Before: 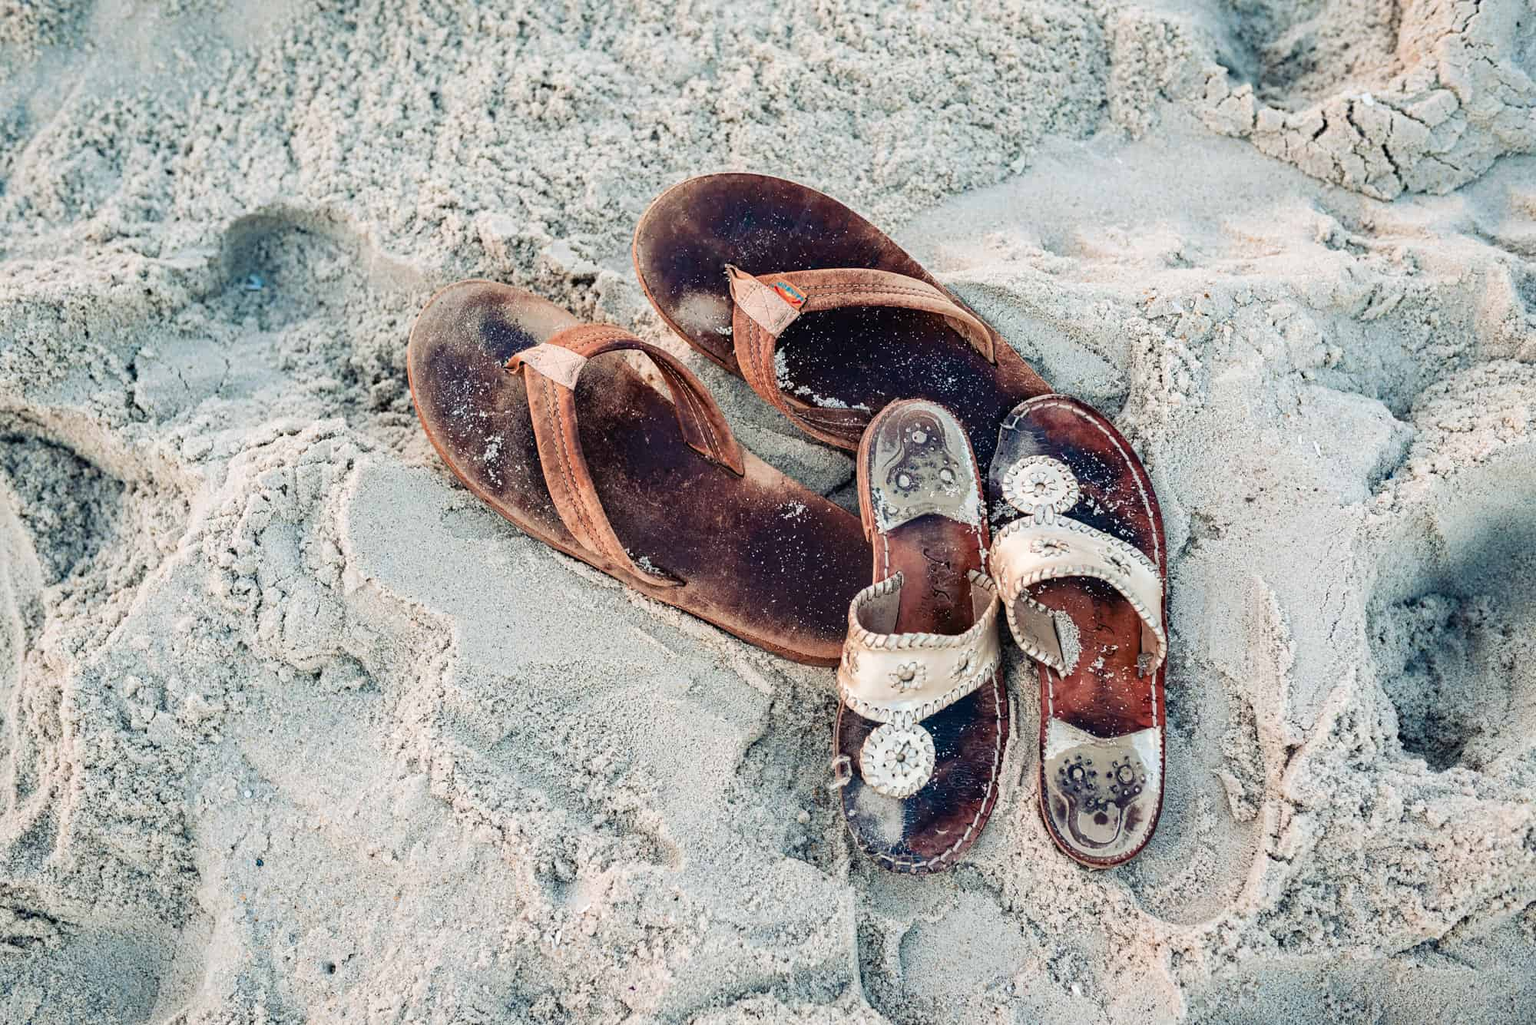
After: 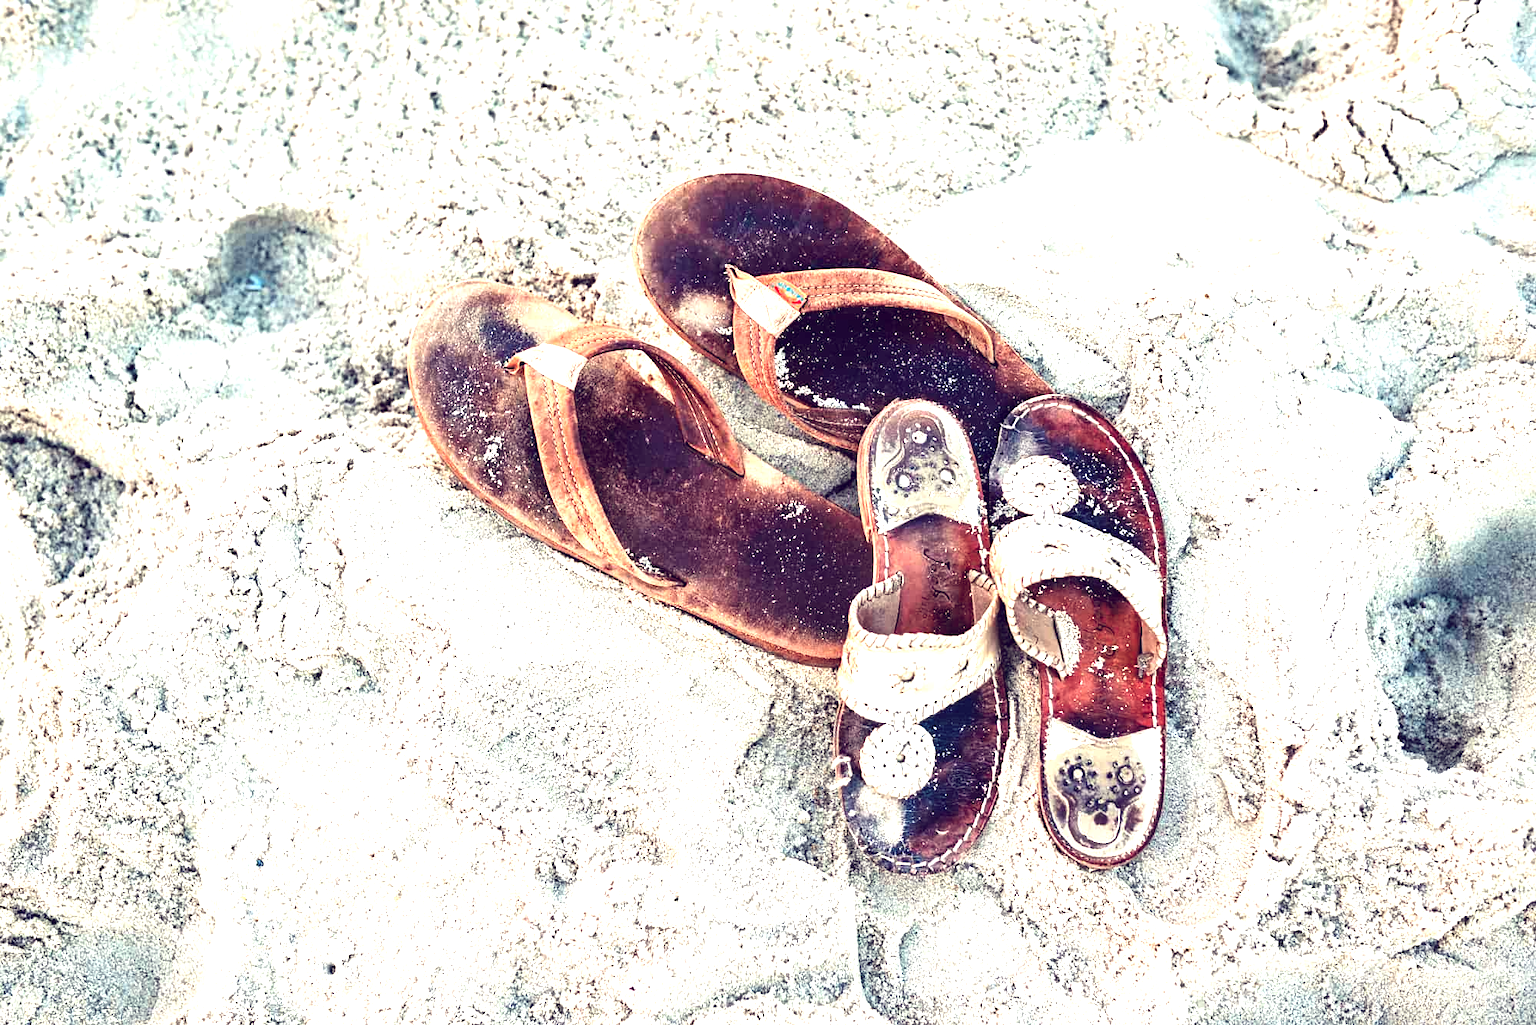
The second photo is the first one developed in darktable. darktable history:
exposure: black level correction 0, exposure 1 EV, compensate exposure bias true, compensate highlight preservation false
color balance: lift [1.001, 0.997, 0.99, 1.01], gamma [1.007, 1, 0.975, 1.025], gain [1, 1.065, 1.052, 0.935], contrast 13.25%
